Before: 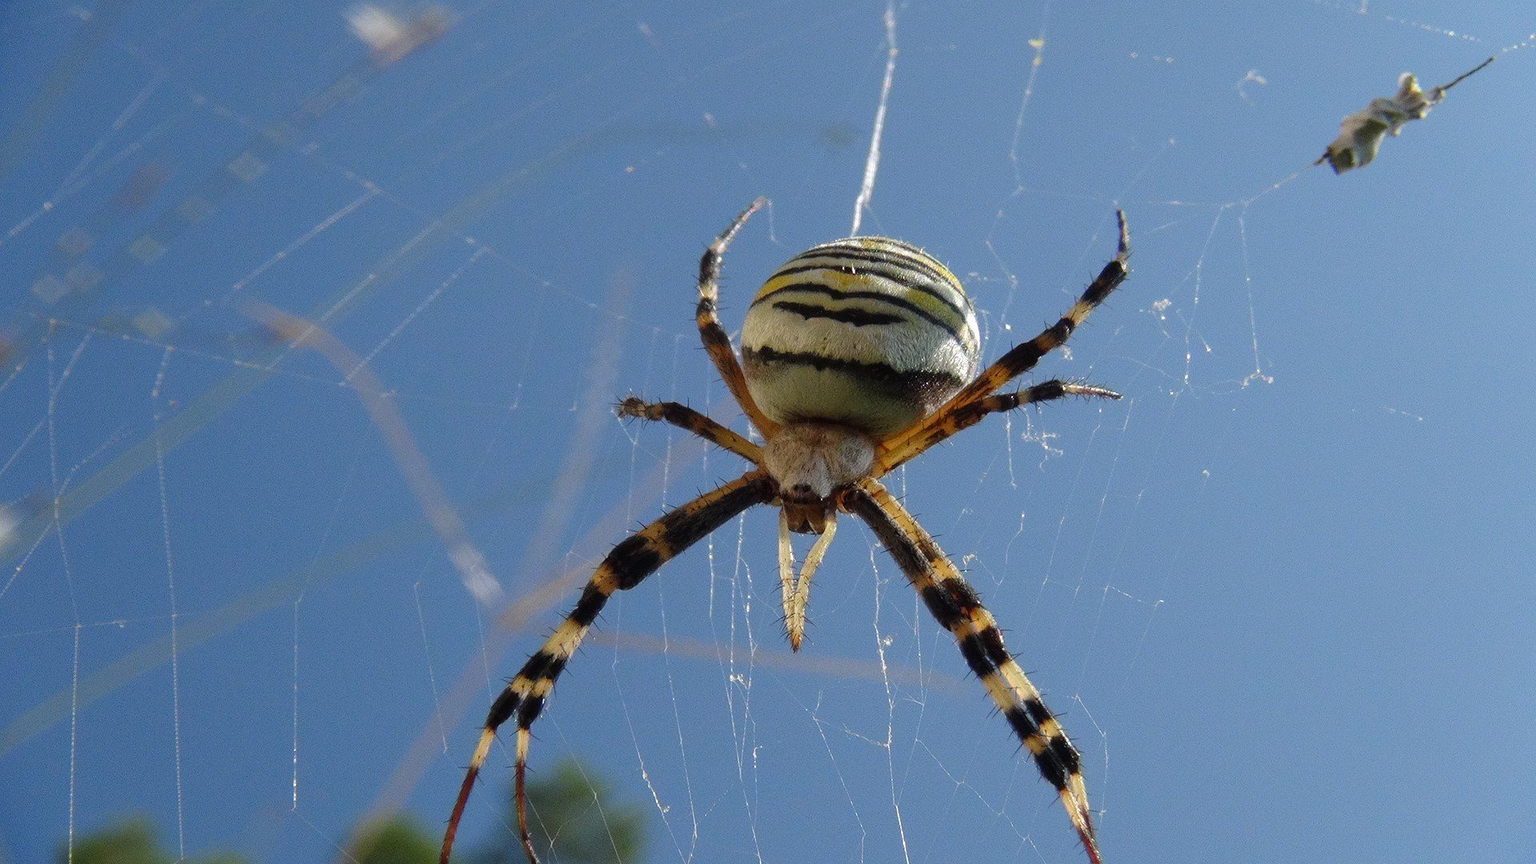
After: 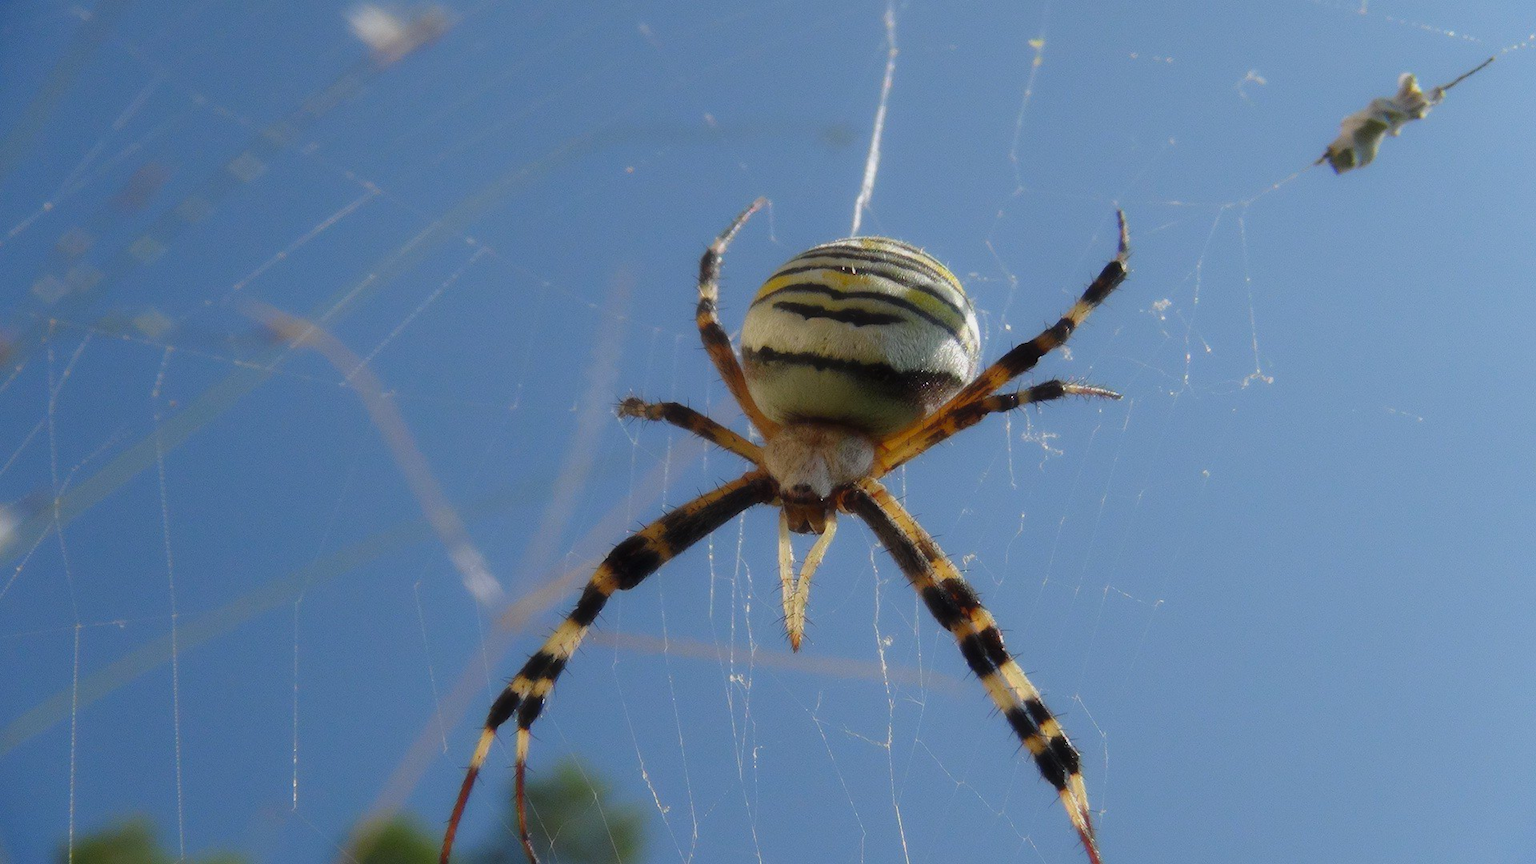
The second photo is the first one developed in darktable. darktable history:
contrast equalizer: y [[0.406, 0.494, 0.589, 0.753, 0.877, 0.999], [0.5 ×6], [0.5 ×6], [0 ×6], [0 ×6]], mix -0.306
